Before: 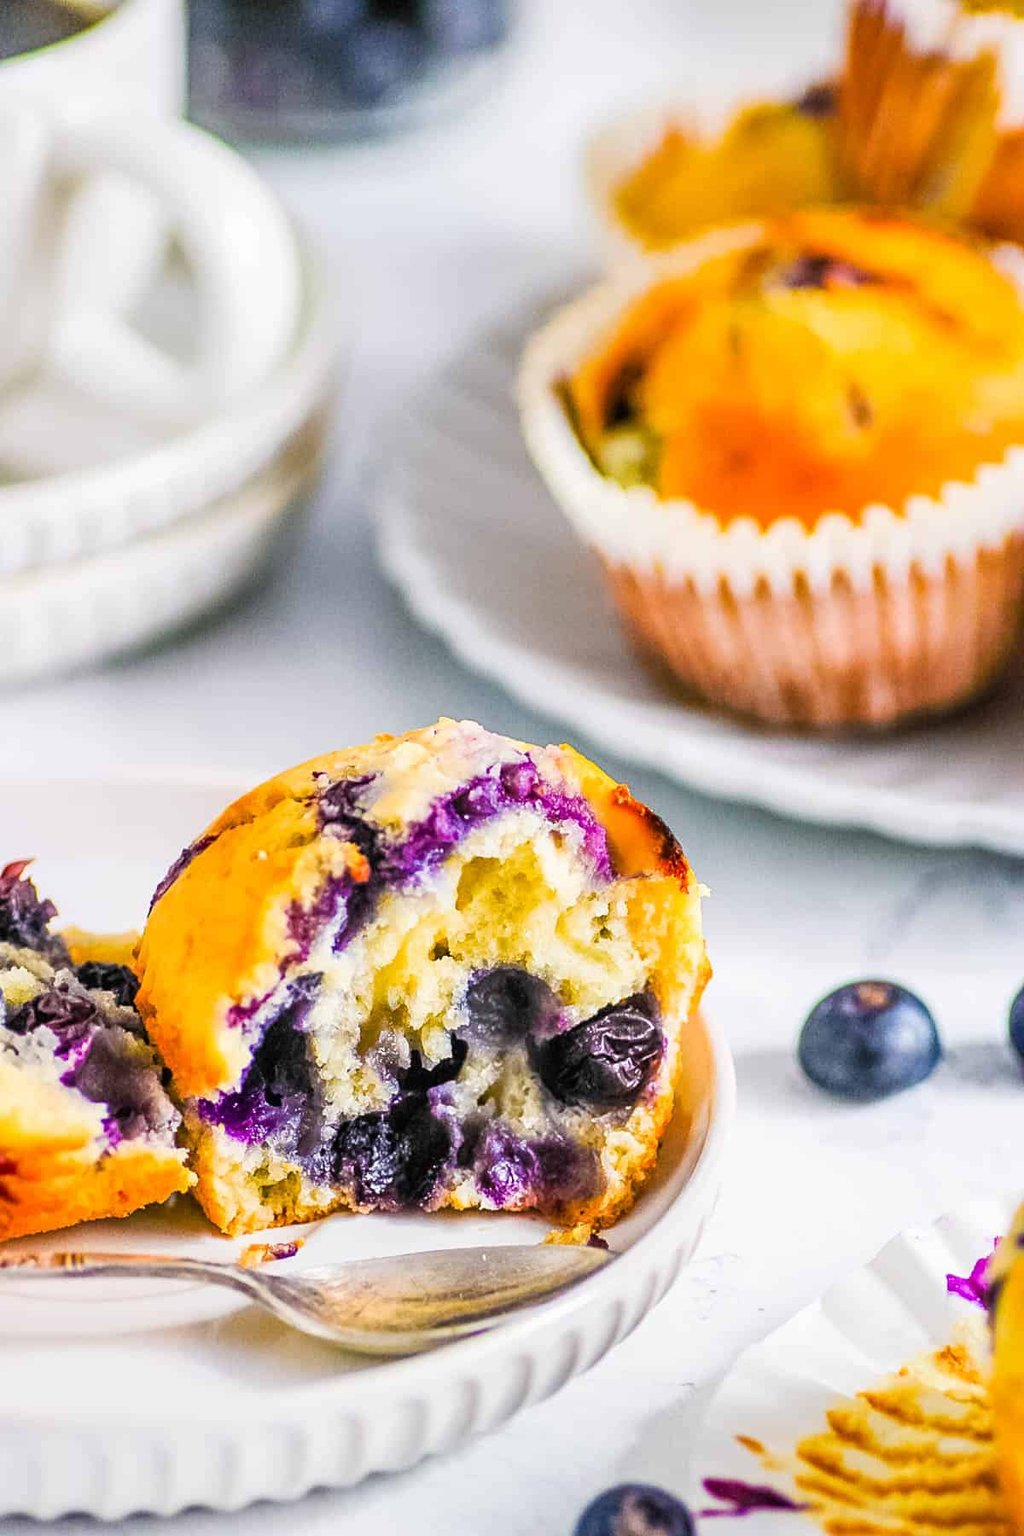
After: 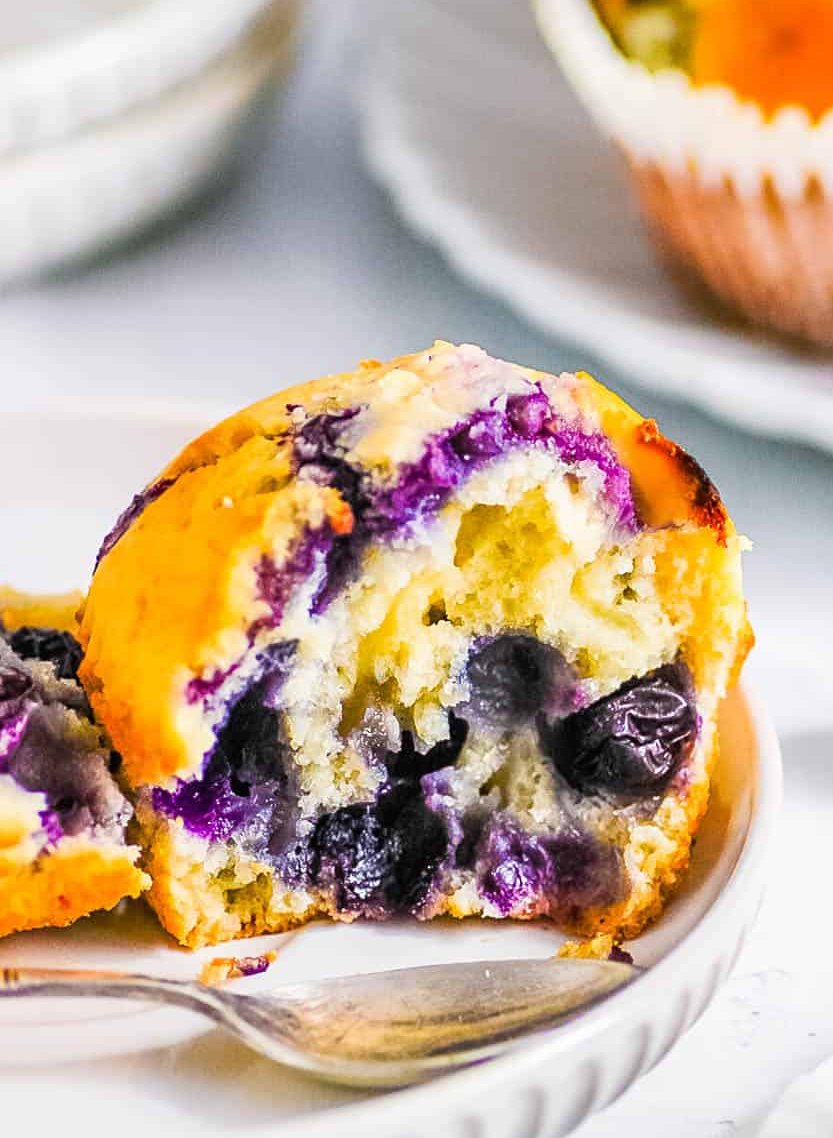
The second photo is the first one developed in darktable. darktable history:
crop: left 6.678%, top 27.818%, right 23.88%, bottom 8.914%
